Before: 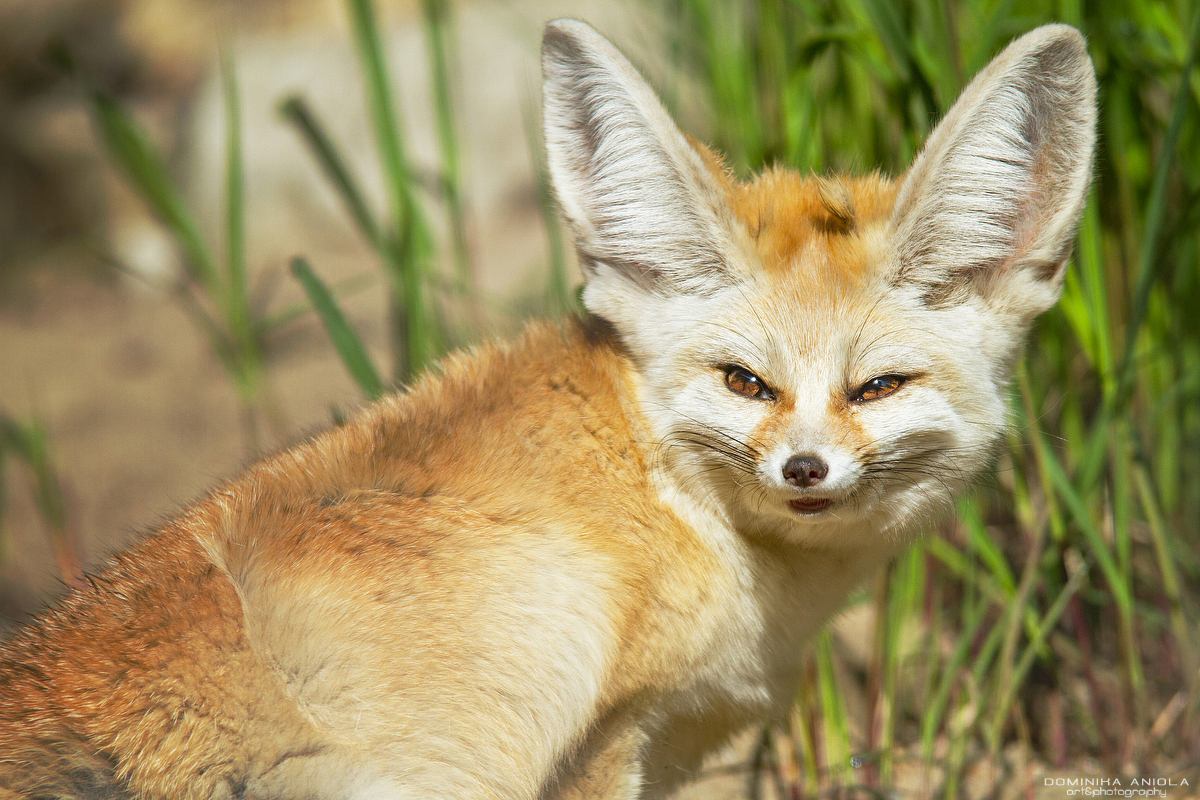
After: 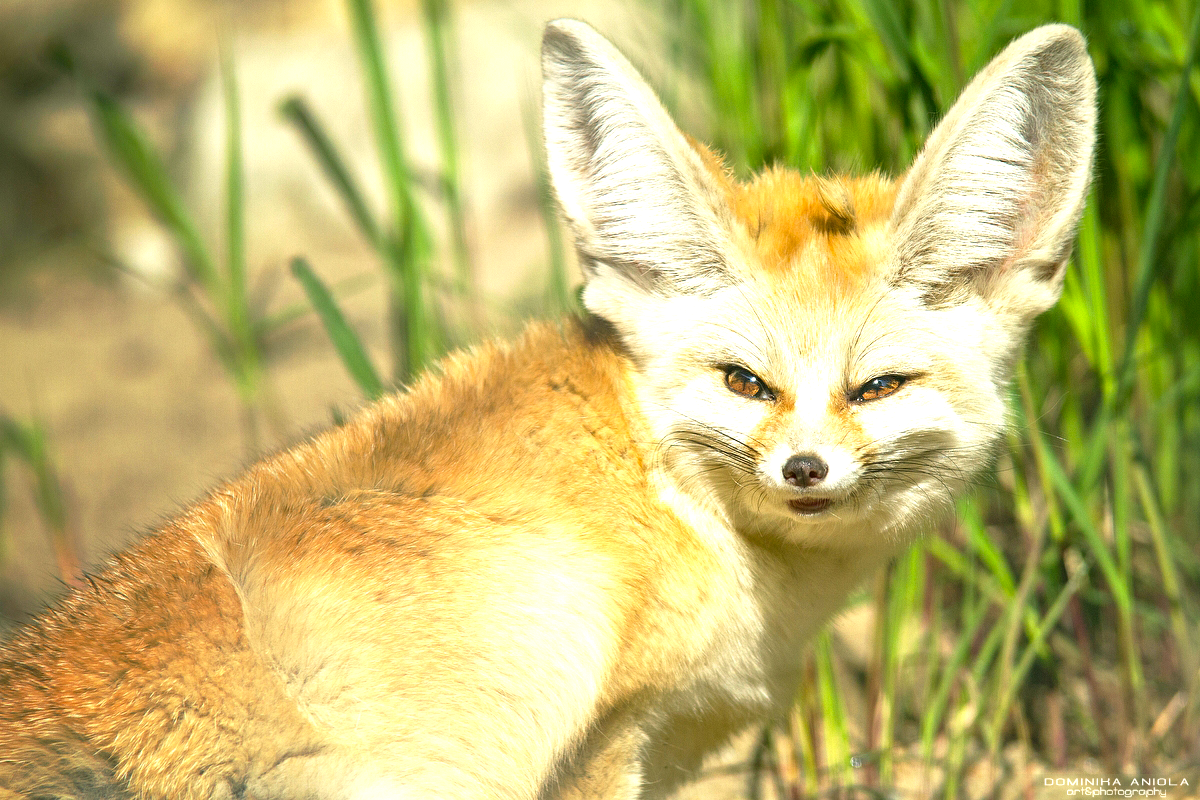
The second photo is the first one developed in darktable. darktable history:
color correction: highlights a* -0.47, highlights b* 9.5, shadows a* -9.48, shadows b* 1.43
exposure: exposure 0.804 EV, compensate exposure bias true, compensate highlight preservation false
